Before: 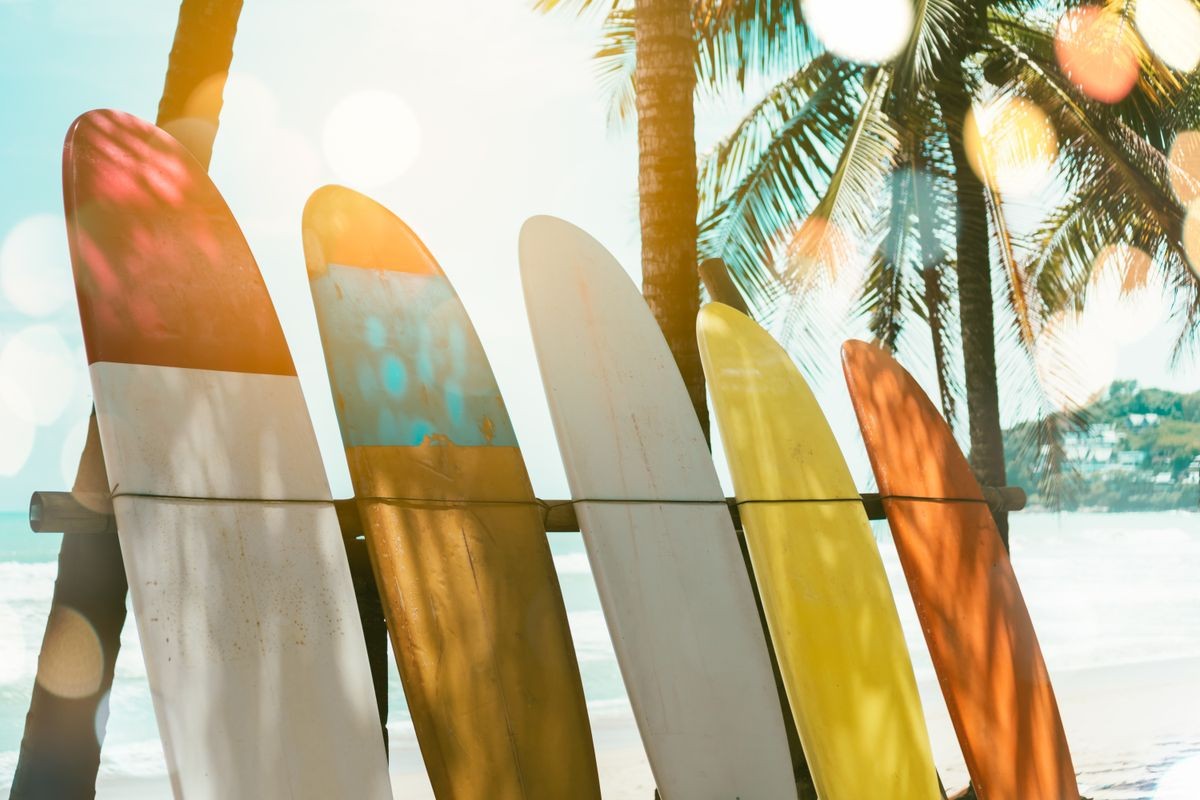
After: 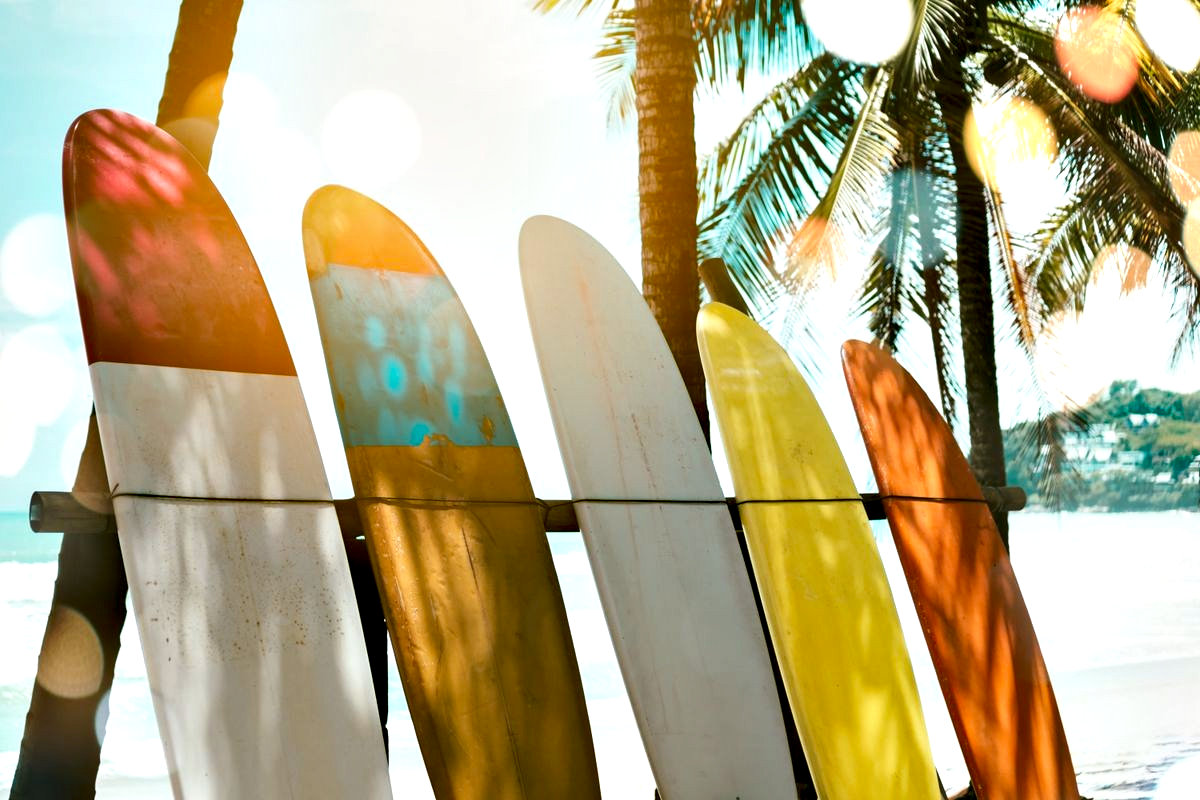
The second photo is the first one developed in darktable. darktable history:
exposure: black level correction 0.002, compensate highlight preservation false
haze removal: compatibility mode true, adaptive false
contrast equalizer: octaves 7, y [[0.6 ×6], [0.55 ×6], [0 ×6], [0 ×6], [0 ×6]]
